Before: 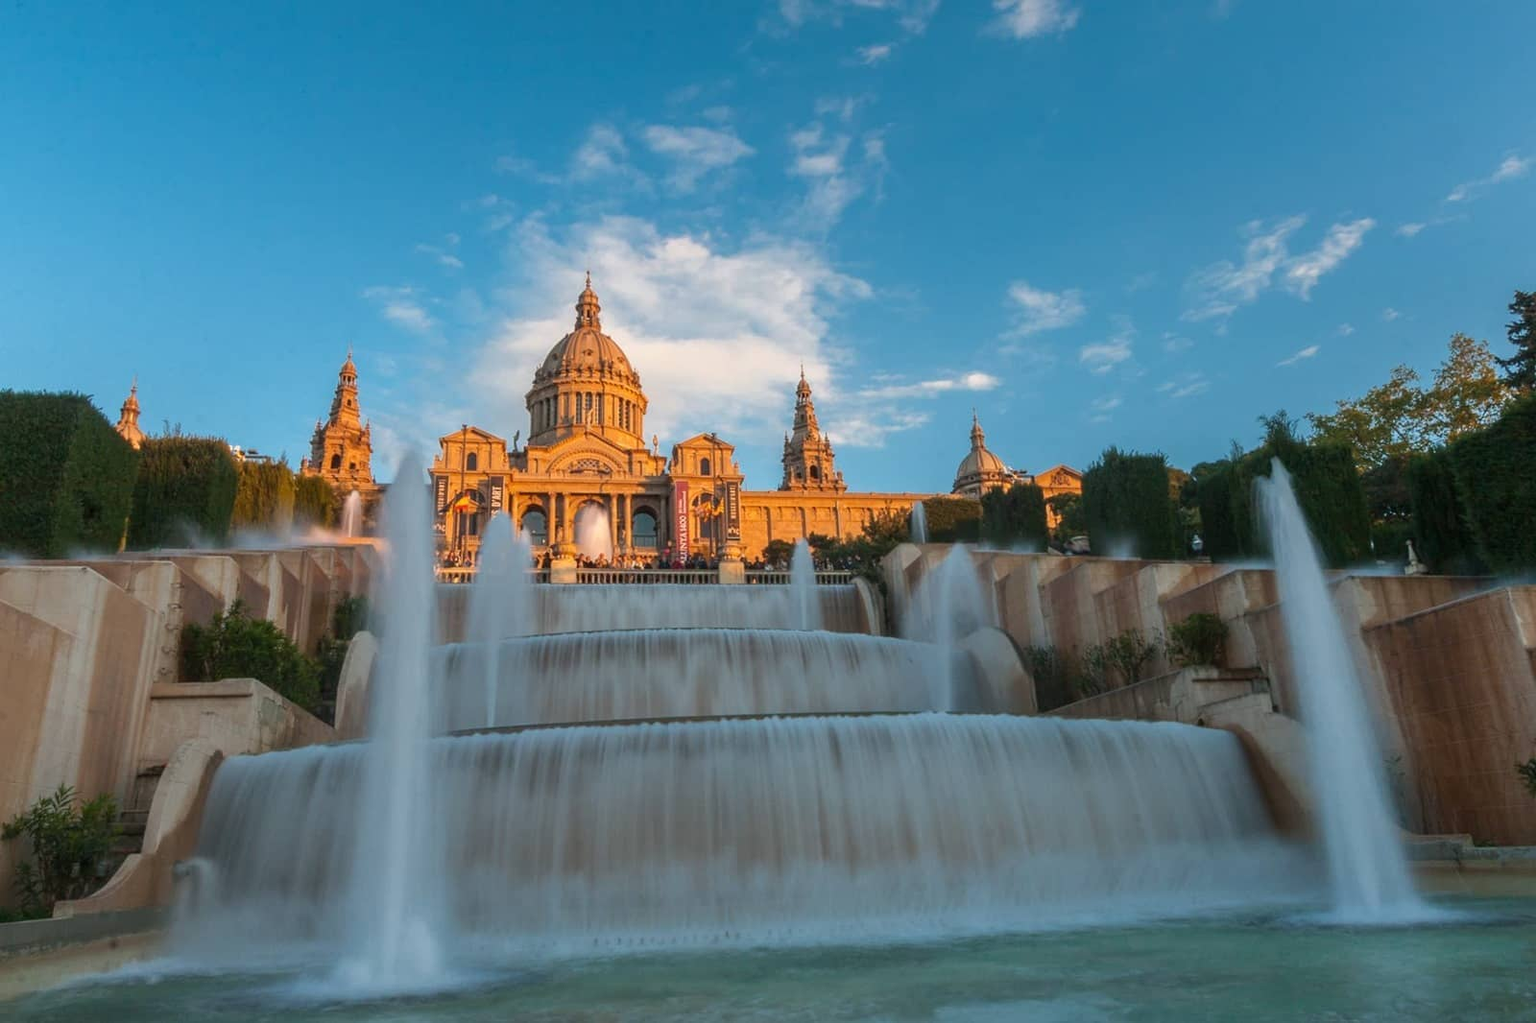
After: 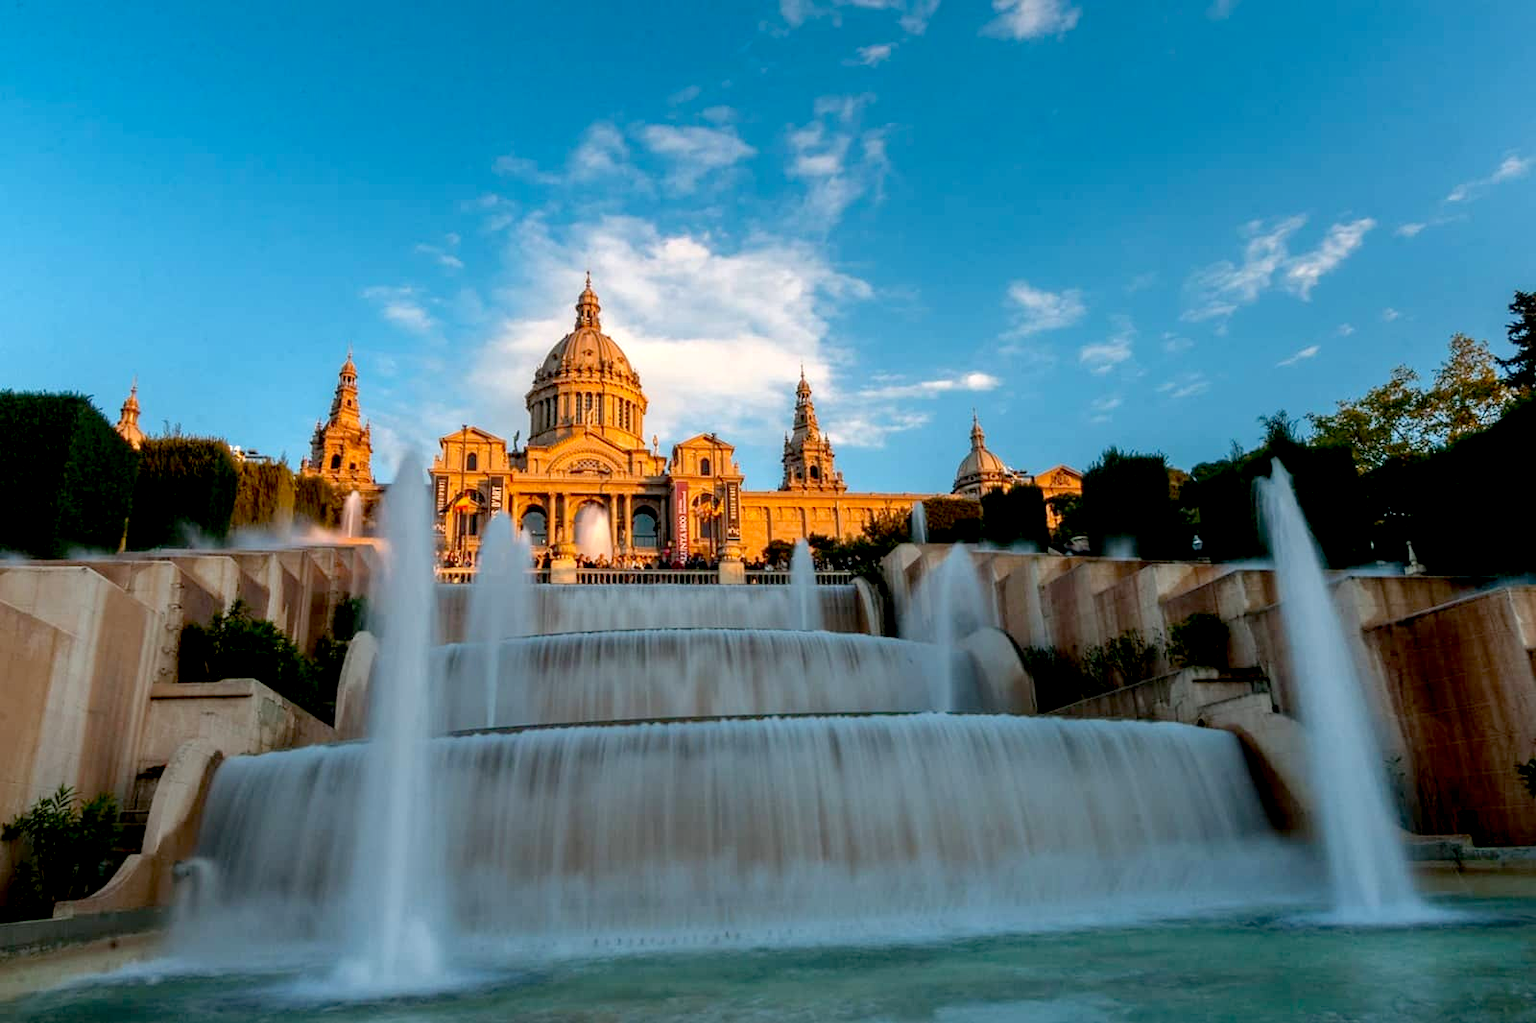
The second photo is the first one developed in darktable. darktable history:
exposure: black level correction 0.029, exposure -0.078 EV, compensate exposure bias true, compensate highlight preservation false
tone equalizer: -8 EV -0.377 EV, -7 EV -0.385 EV, -6 EV -0.309 EV, -5 EV -0.248 EV, -3 EV 0.219 EV, -2 EV 0.36 EV, -1 EV 0.364 EV, +0 EV 0.428 EV
